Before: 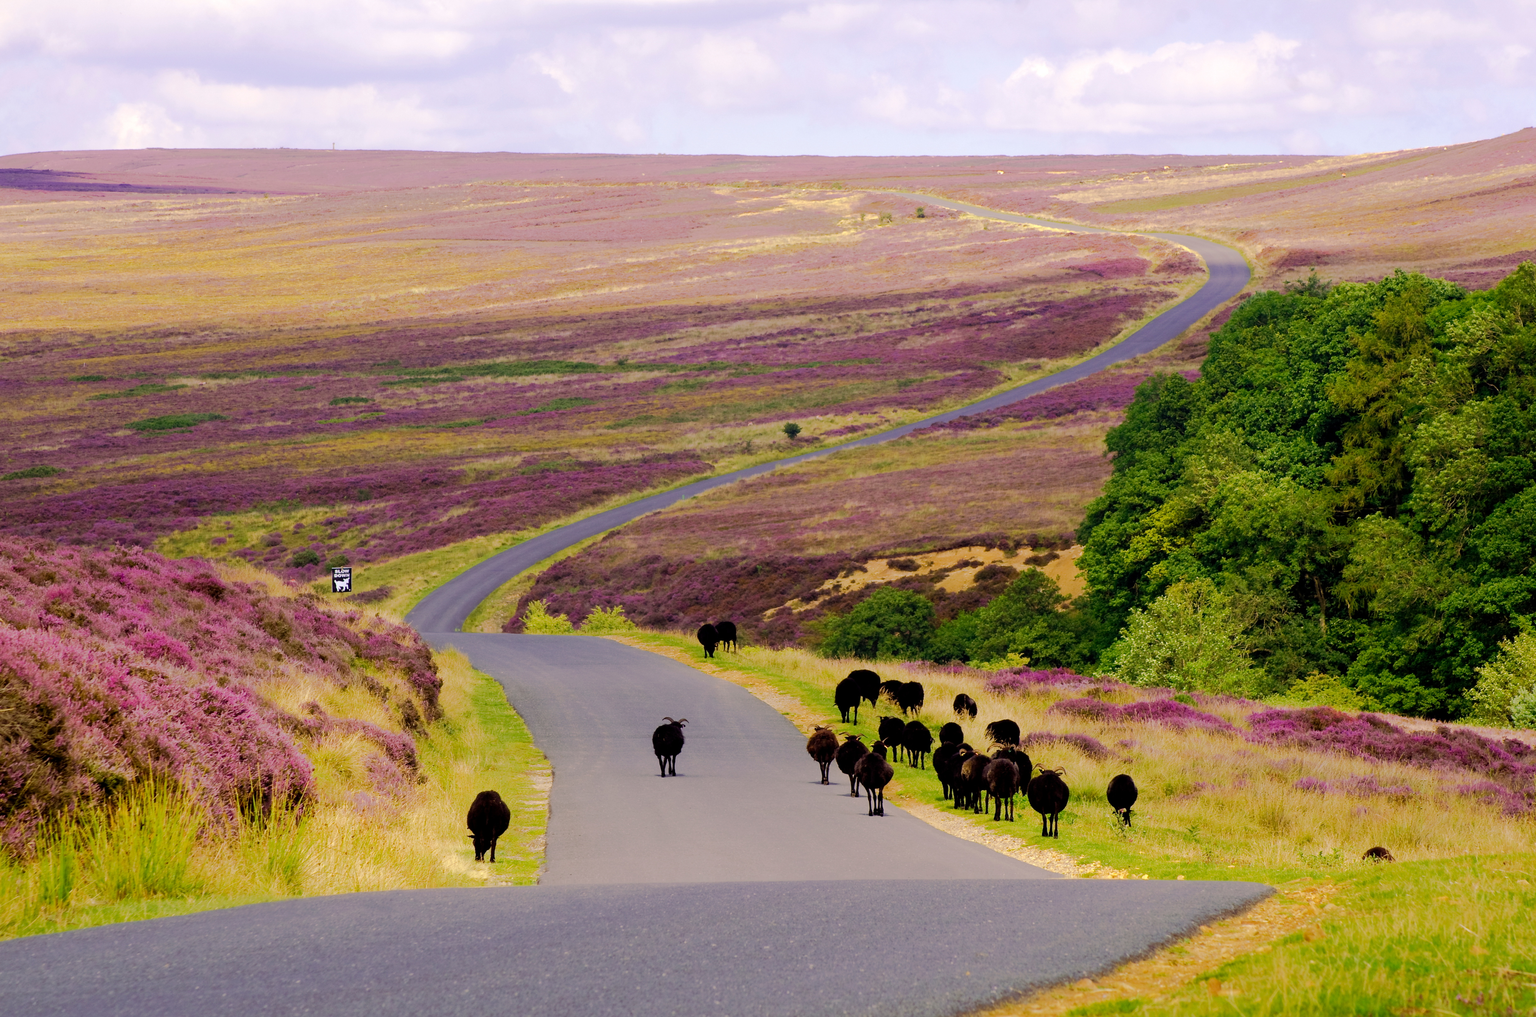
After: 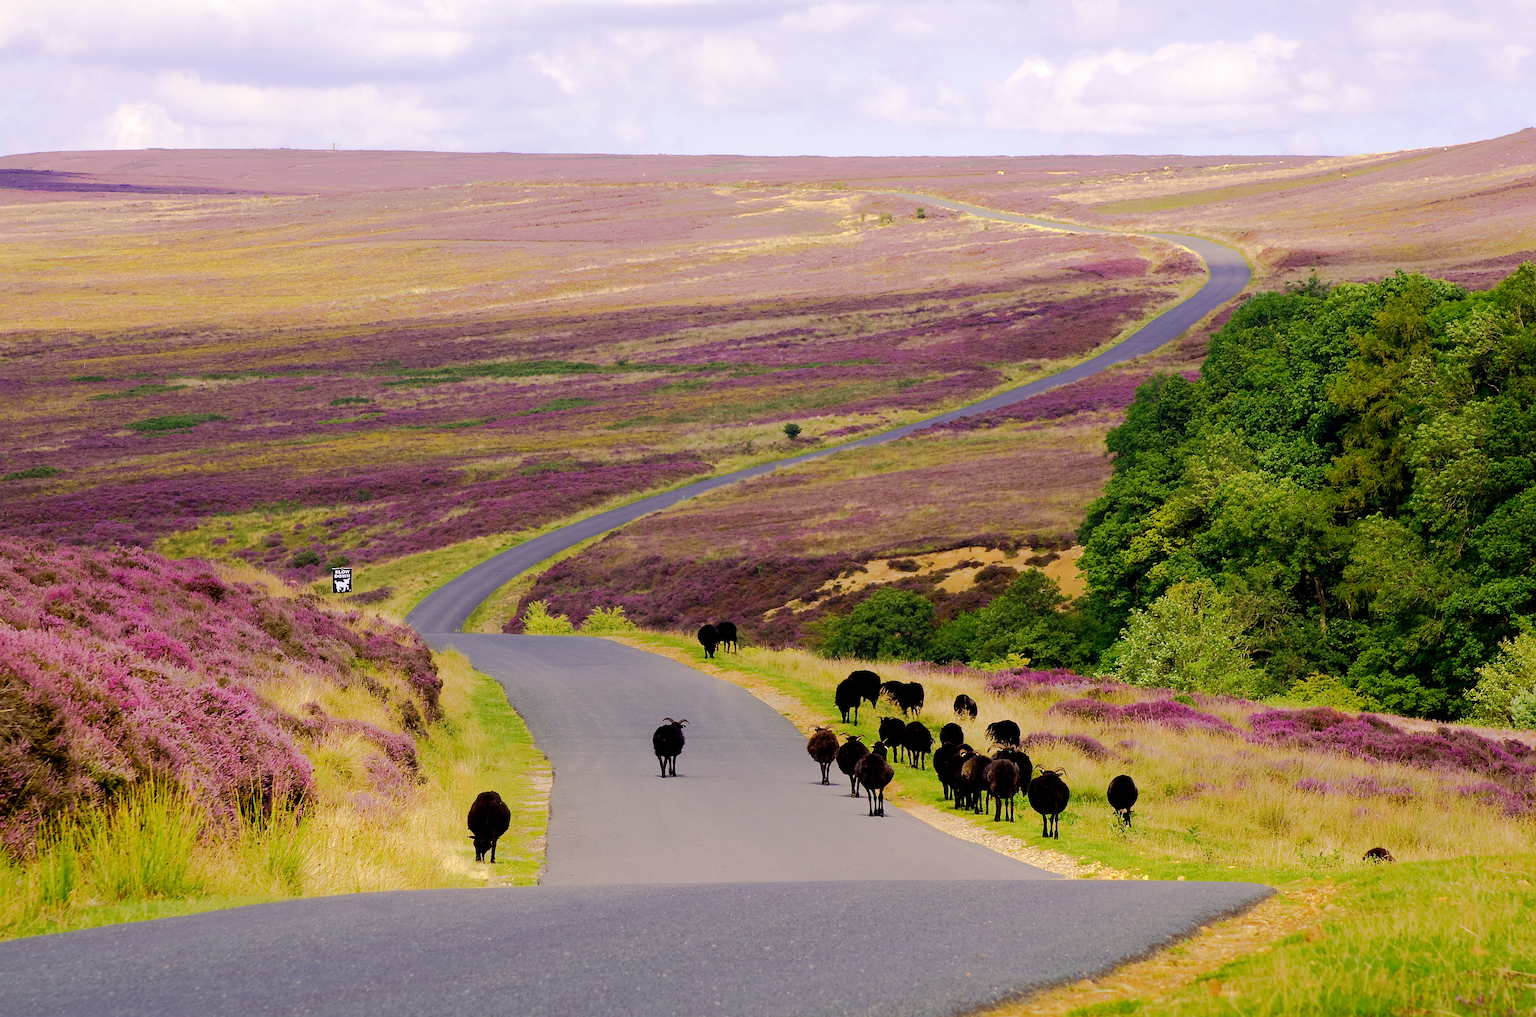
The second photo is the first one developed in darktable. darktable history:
sharpen: on, module defaults
contrast brightness saturation: contrast 0.05
